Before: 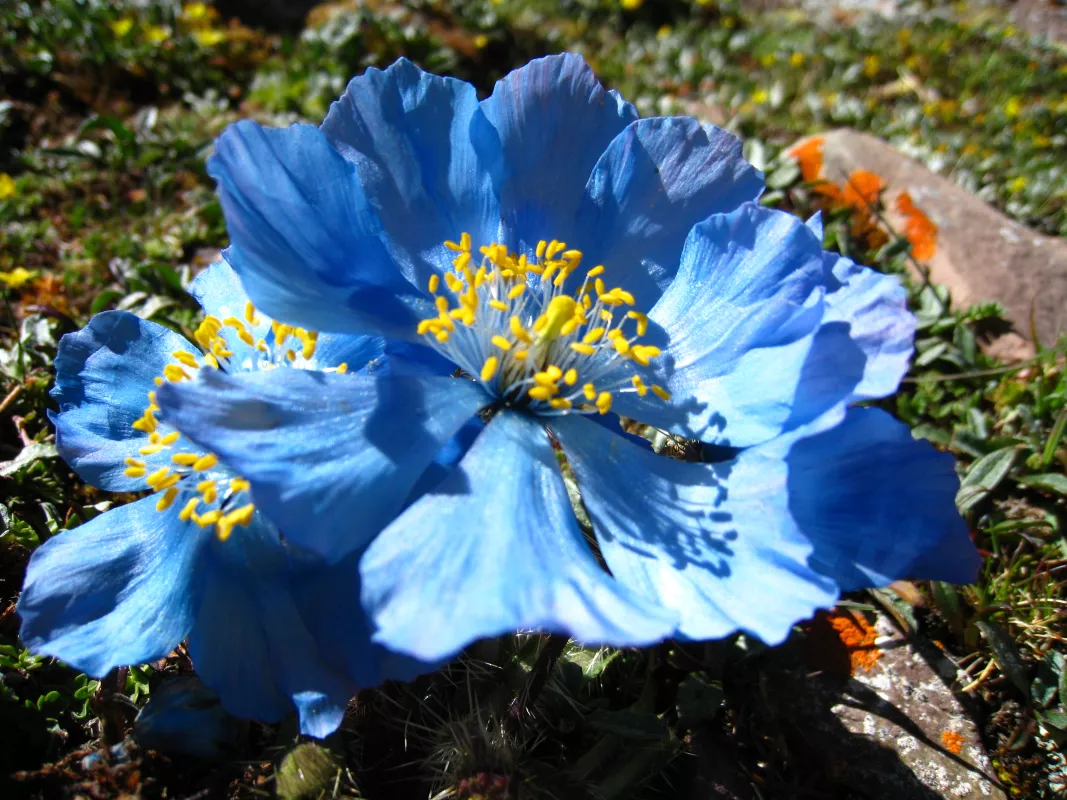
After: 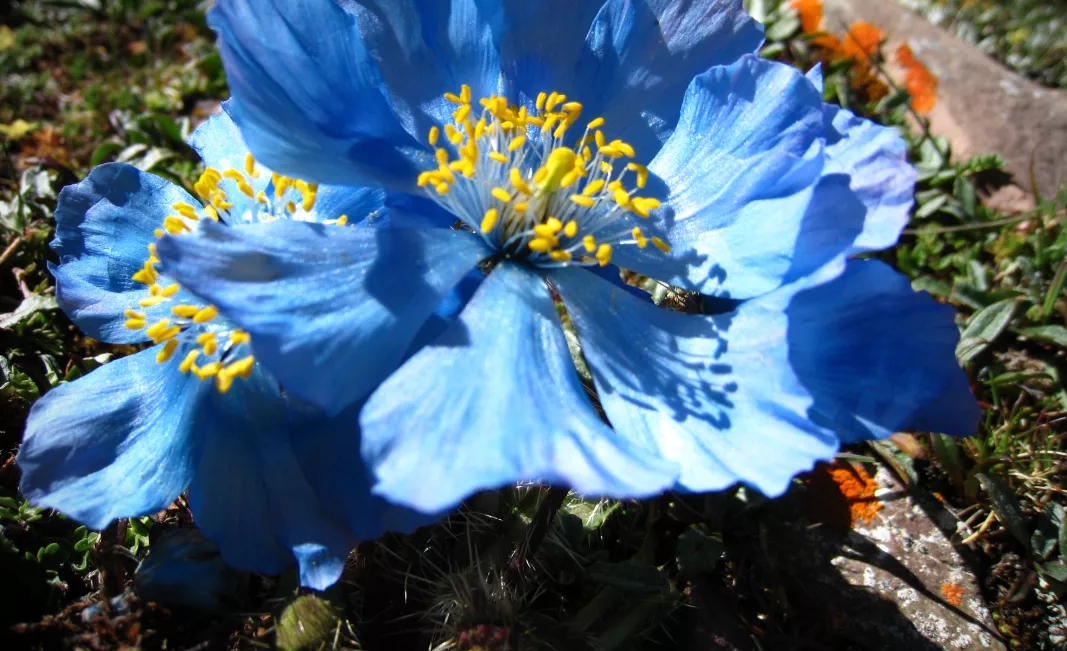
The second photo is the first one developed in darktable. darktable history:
crop and rotate: top 18.507%
vignetting: fall-off radius 60.65%
